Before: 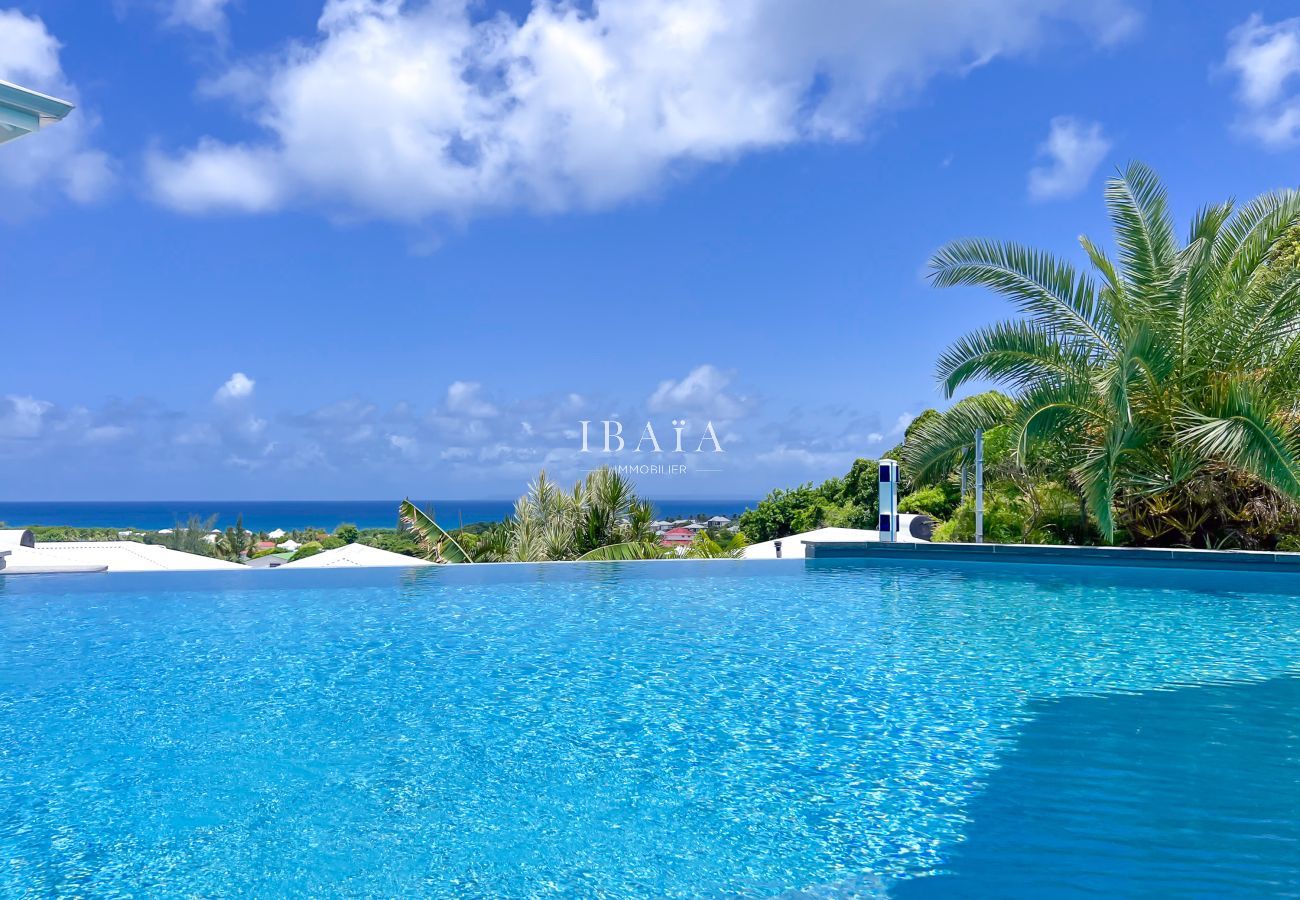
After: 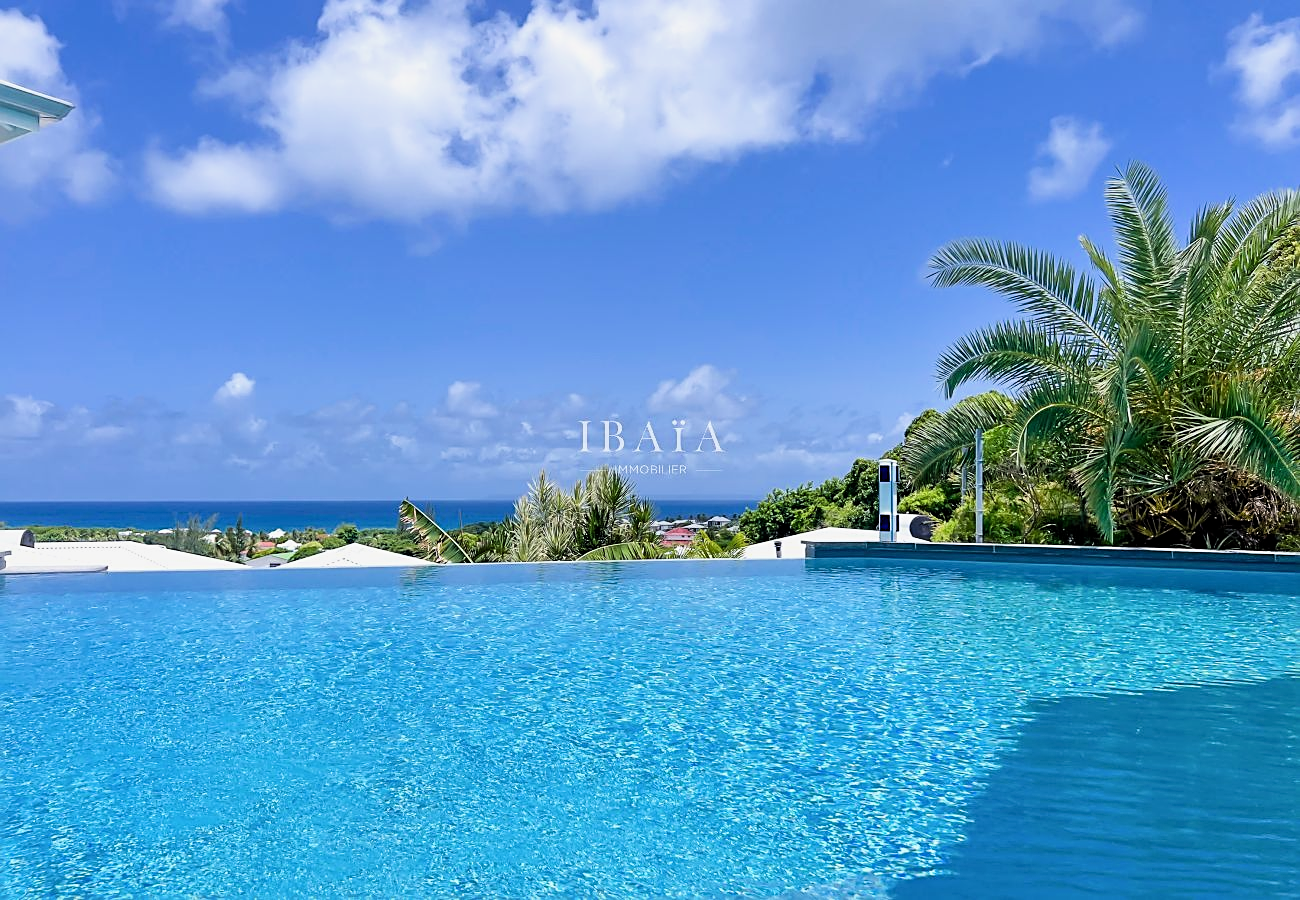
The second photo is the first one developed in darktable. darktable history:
sharpen: on, module defaults
filmic rgb: middle gray luminance 21.73%, black relative exposure -14.03 EV, white relative exposure 2.96 EV, target black luminance 0%, hardness 8.76, latitude 60.13%, contrast 1.21, highlights saturation mix 4.21%, shadows ↔ highlights balance 41.52%, iterations of high-quality reconstruction 0
